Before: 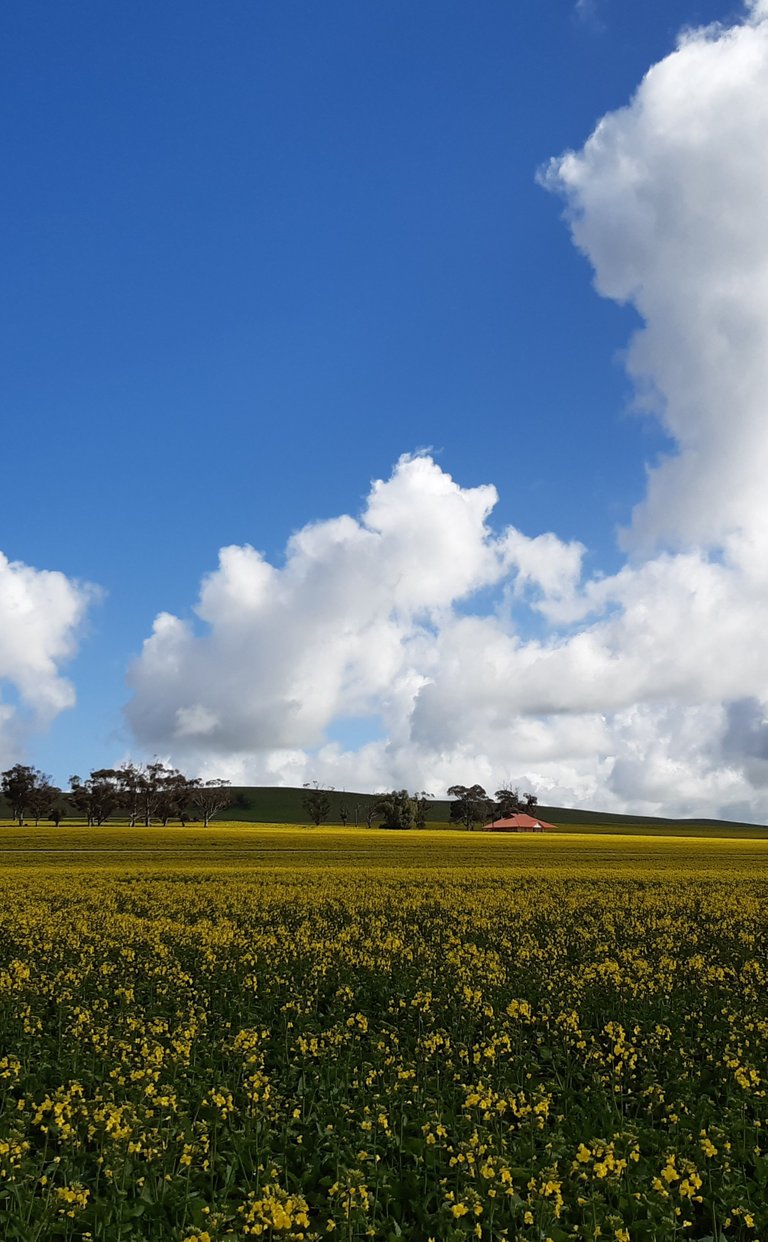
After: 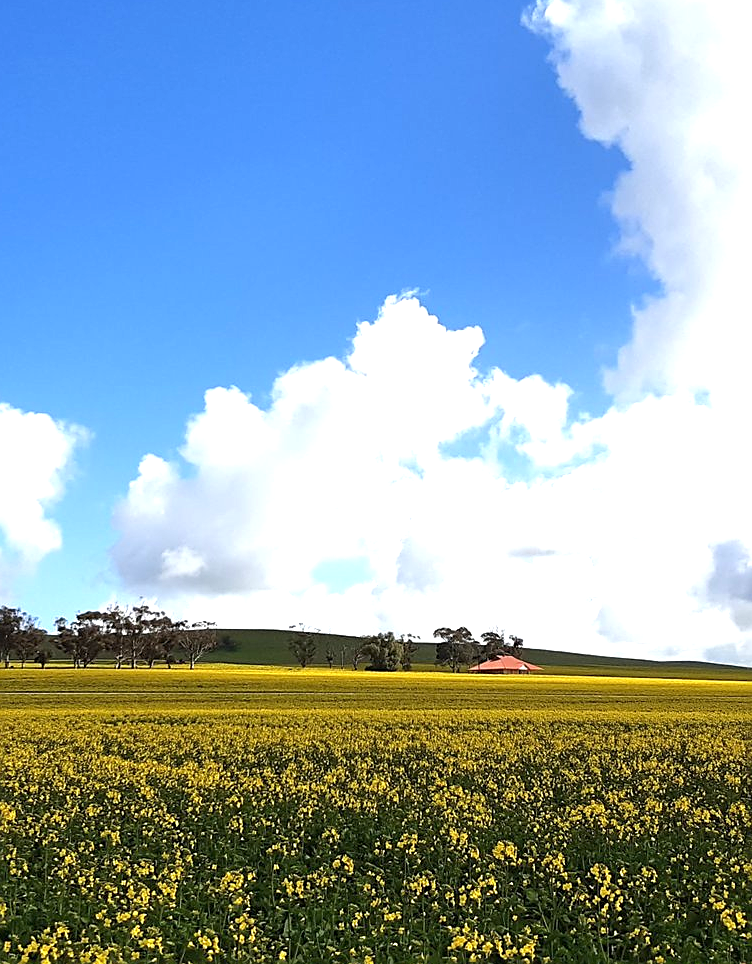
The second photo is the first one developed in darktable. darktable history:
exposure: black level correction 0, exposure 1.099 EV, compensate highlight preservation false
sharpen: on, module defaults
crop and rotate: left 1.839%, top 12.766%, right 0.236%, bottom 9.591%
base curve: curves: ch0 [(0, 0) (0.297, 0.298) (1, 1)], preserve colors none
